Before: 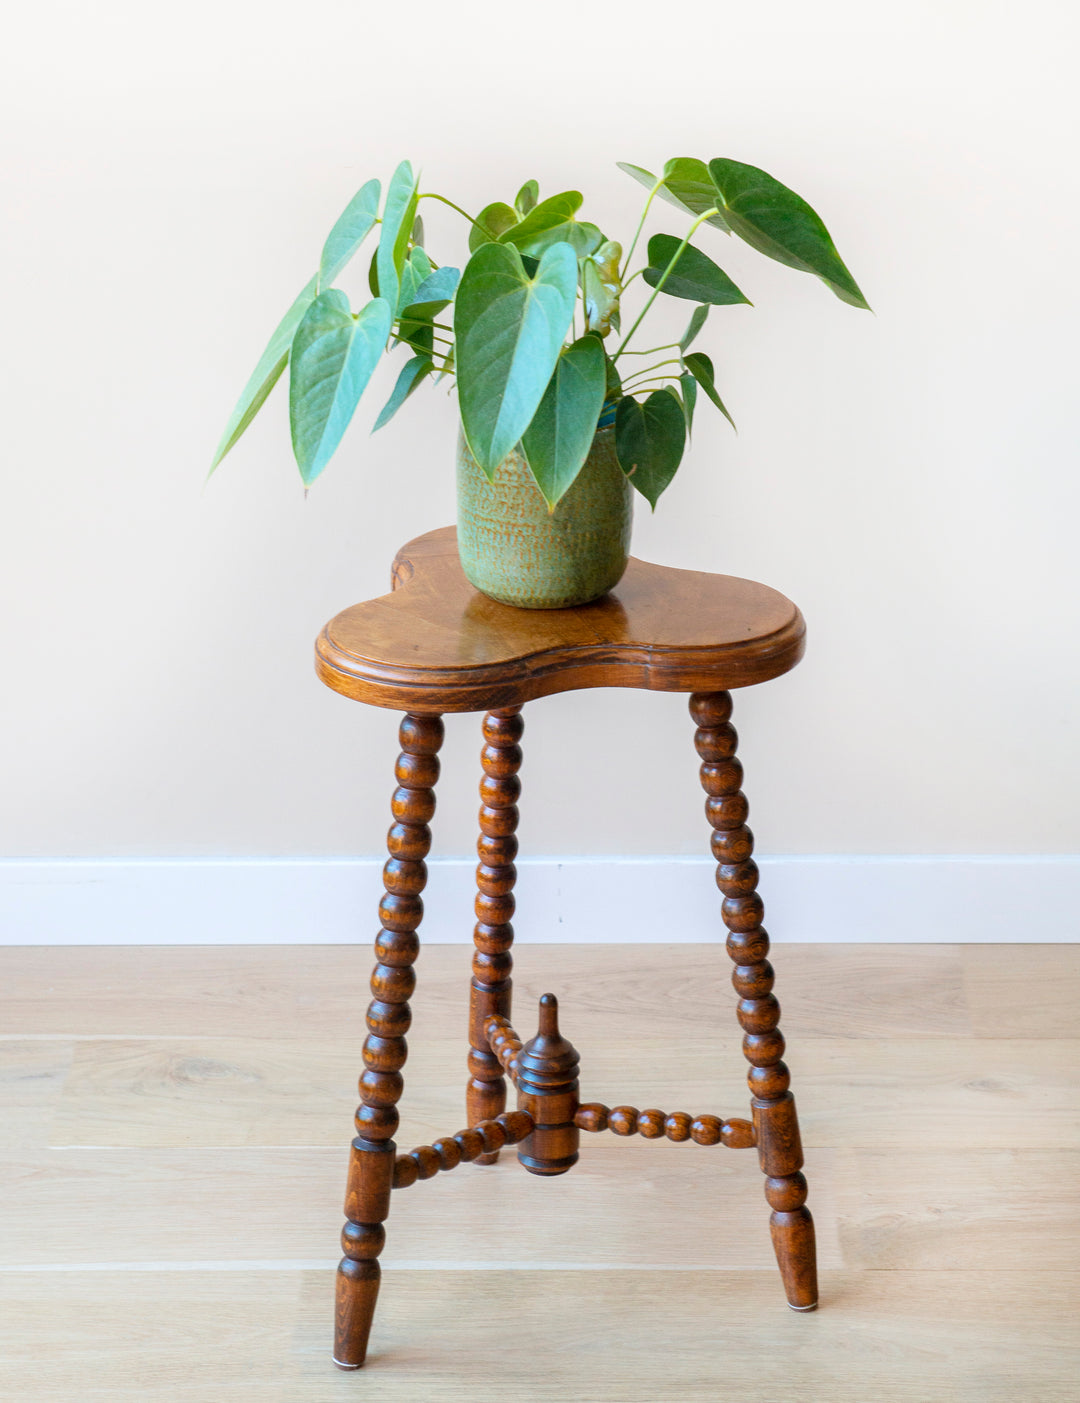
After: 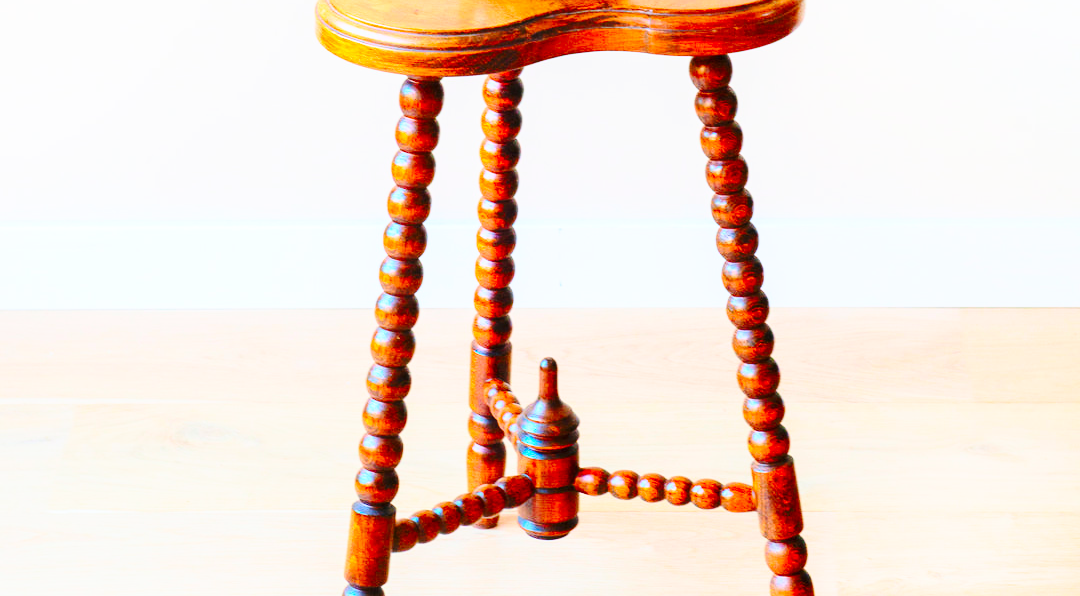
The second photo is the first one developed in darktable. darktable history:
contrast brightness saturation: contrast 0.2, brightness 0.193, saturation 0.813
base curve: curves: ch0 [(0, 0) (0.028, 0.03) (0.121, 0.232) (0.46, 0.748) (0.859, 0.968) (1, 1)], preserve colors none
exposure: compensate highlight preservation false
crop: top 45.368%, bottom 12.117%
